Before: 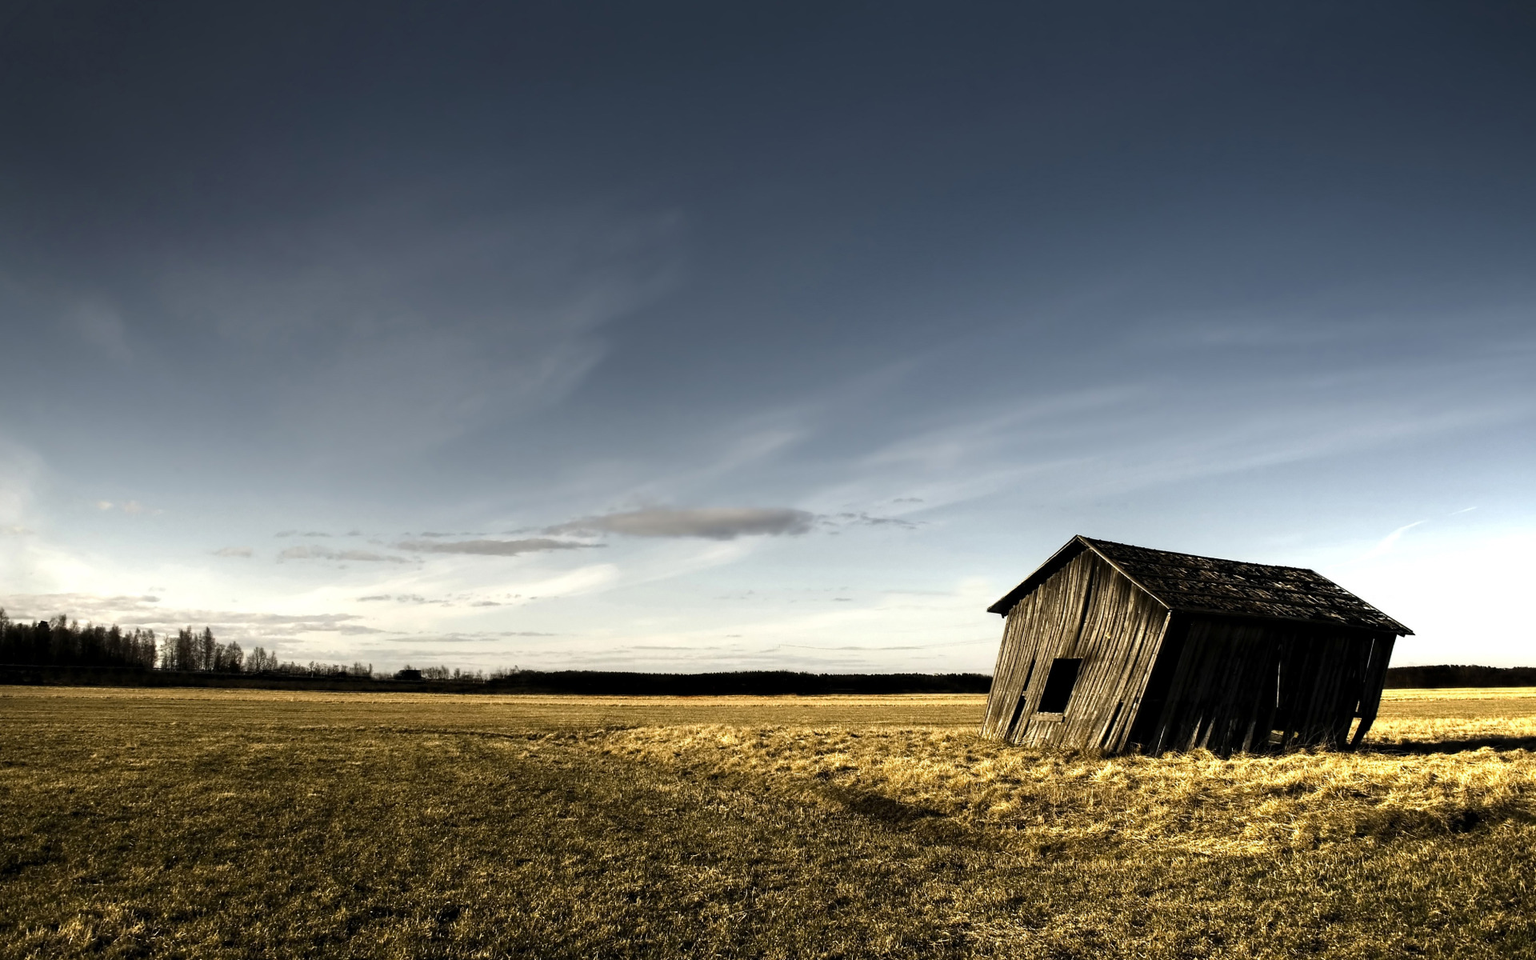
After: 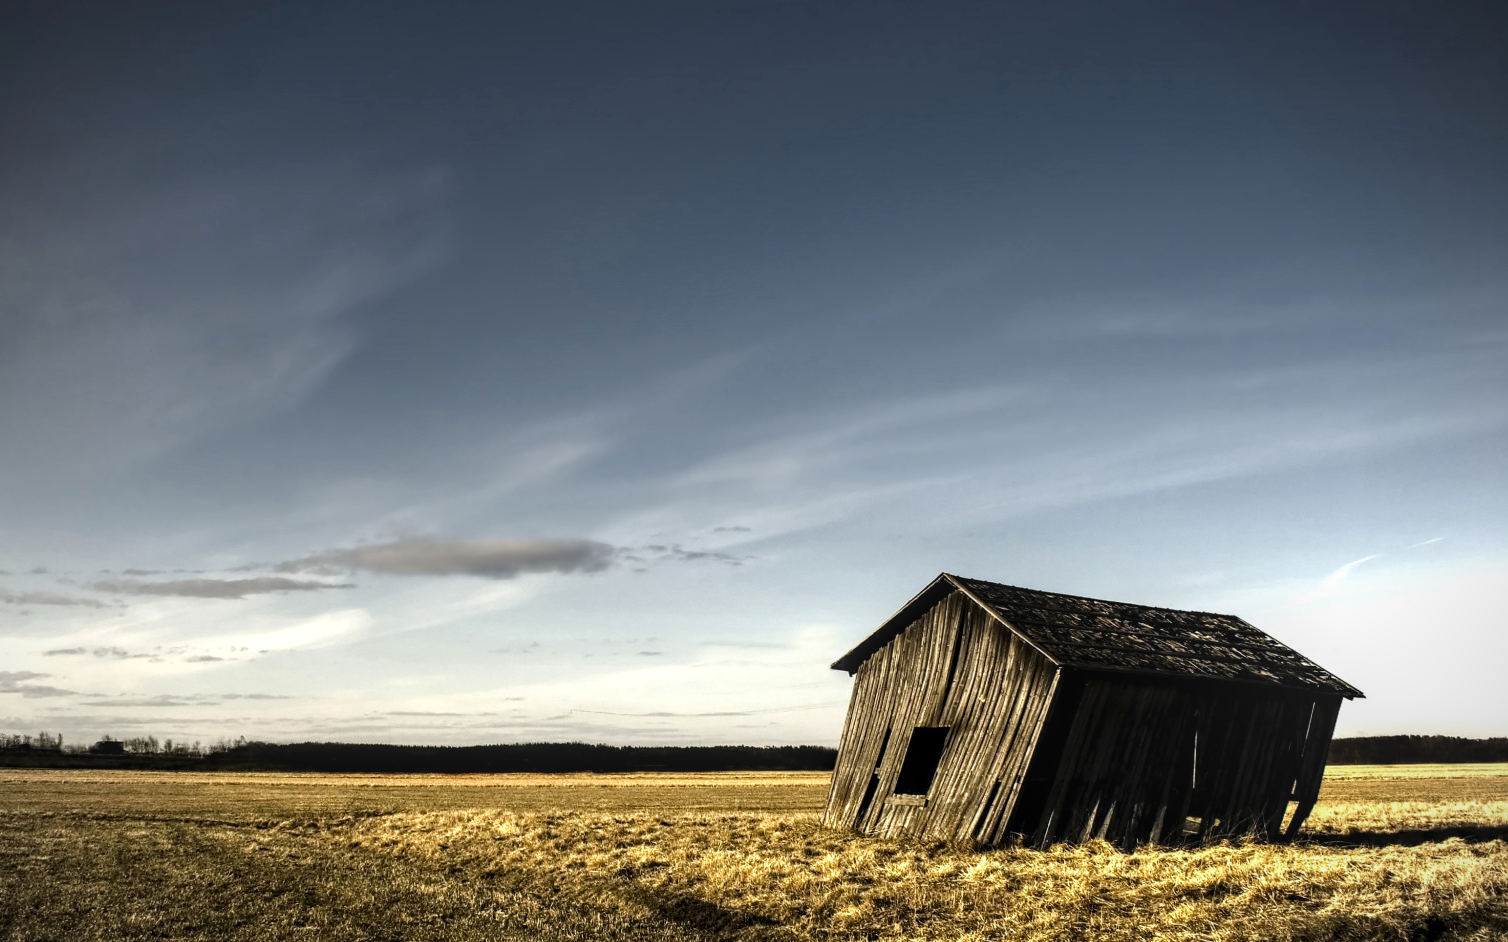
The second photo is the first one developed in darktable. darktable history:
vignetting: brightness -0.398, saturation -0.303, unbound false
crop and rotate: left 21.004%, top 8.014%, right 0.409%, bottom 13.42%
exposure: exposure 0.024 EV, compensate highlight preservation false
local contrast: on, module defaults
